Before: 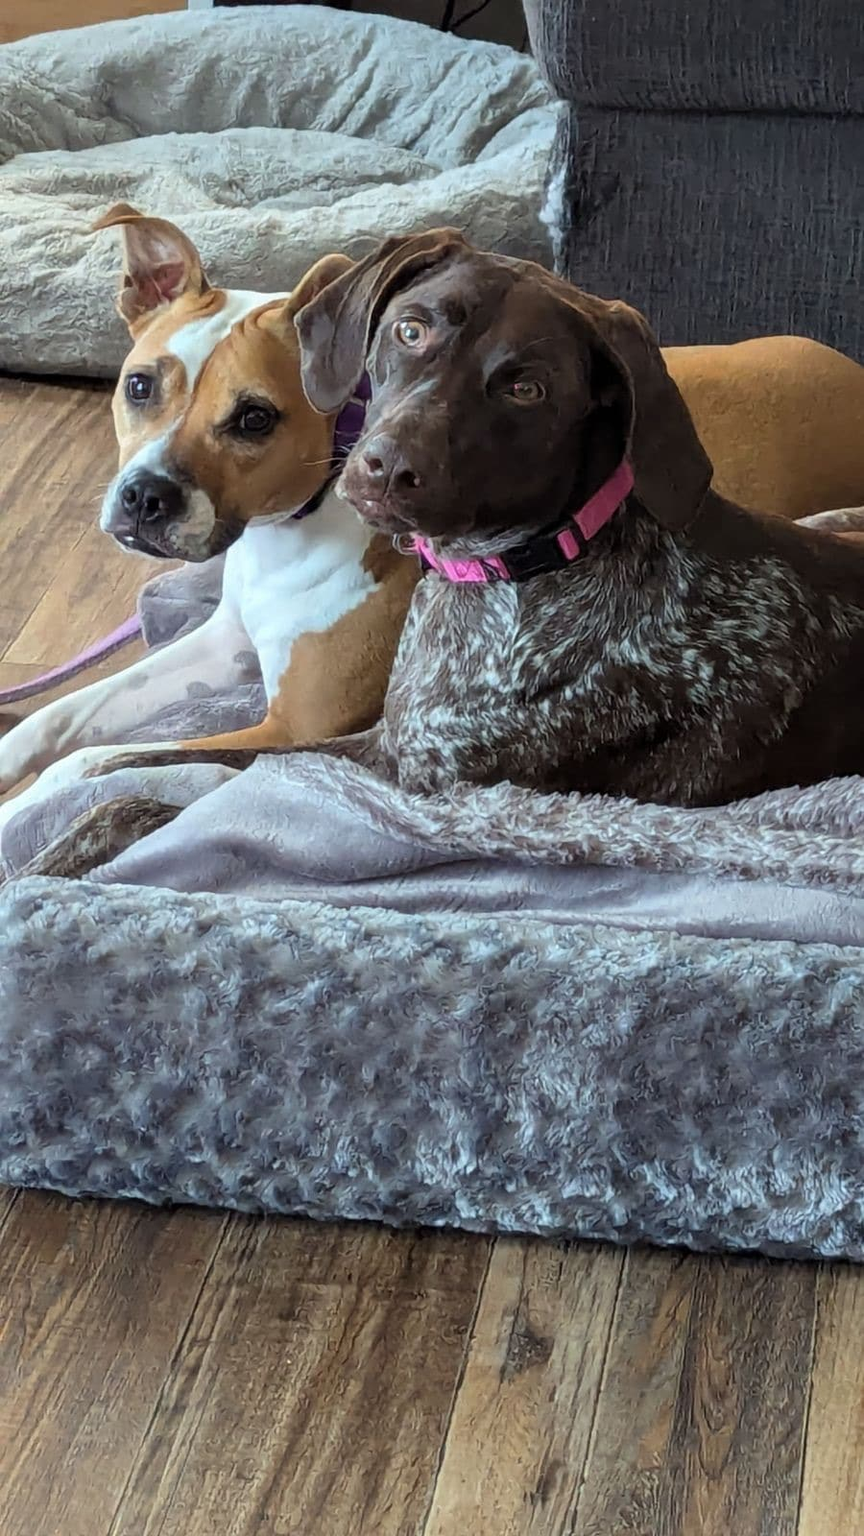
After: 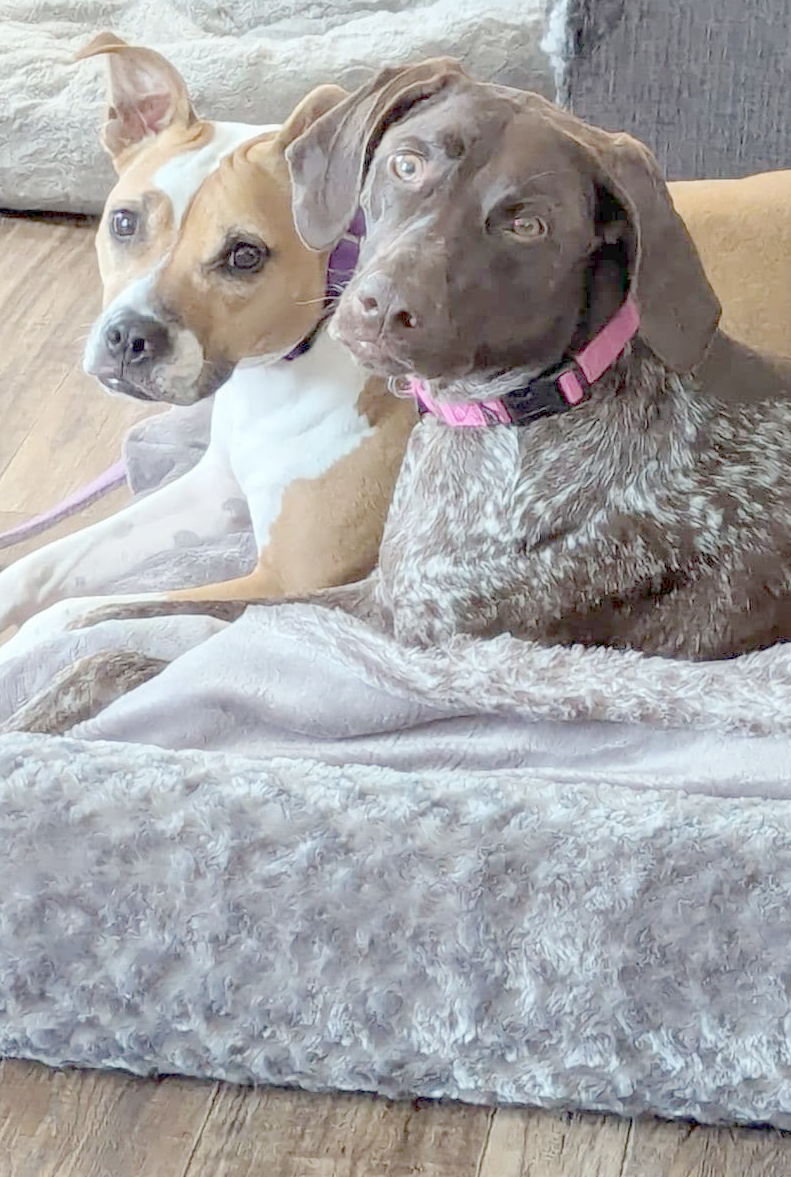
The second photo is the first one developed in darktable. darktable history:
crop and rotate: left 2.425%, top 11.305%, right 9.6%, bottom 15.08%
